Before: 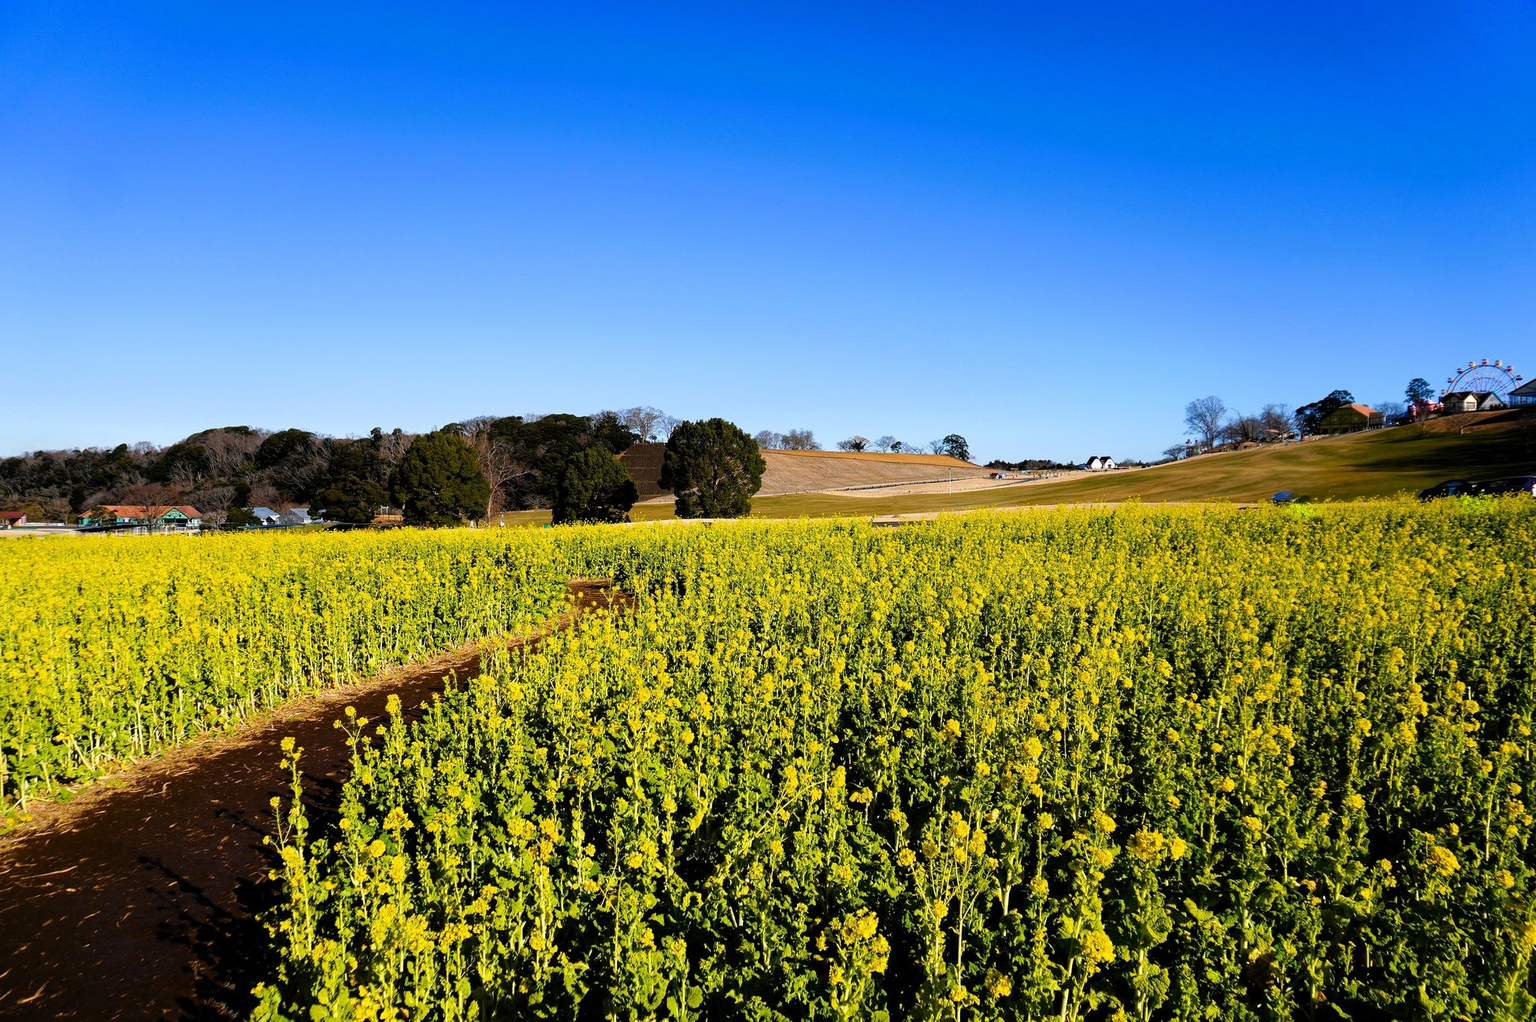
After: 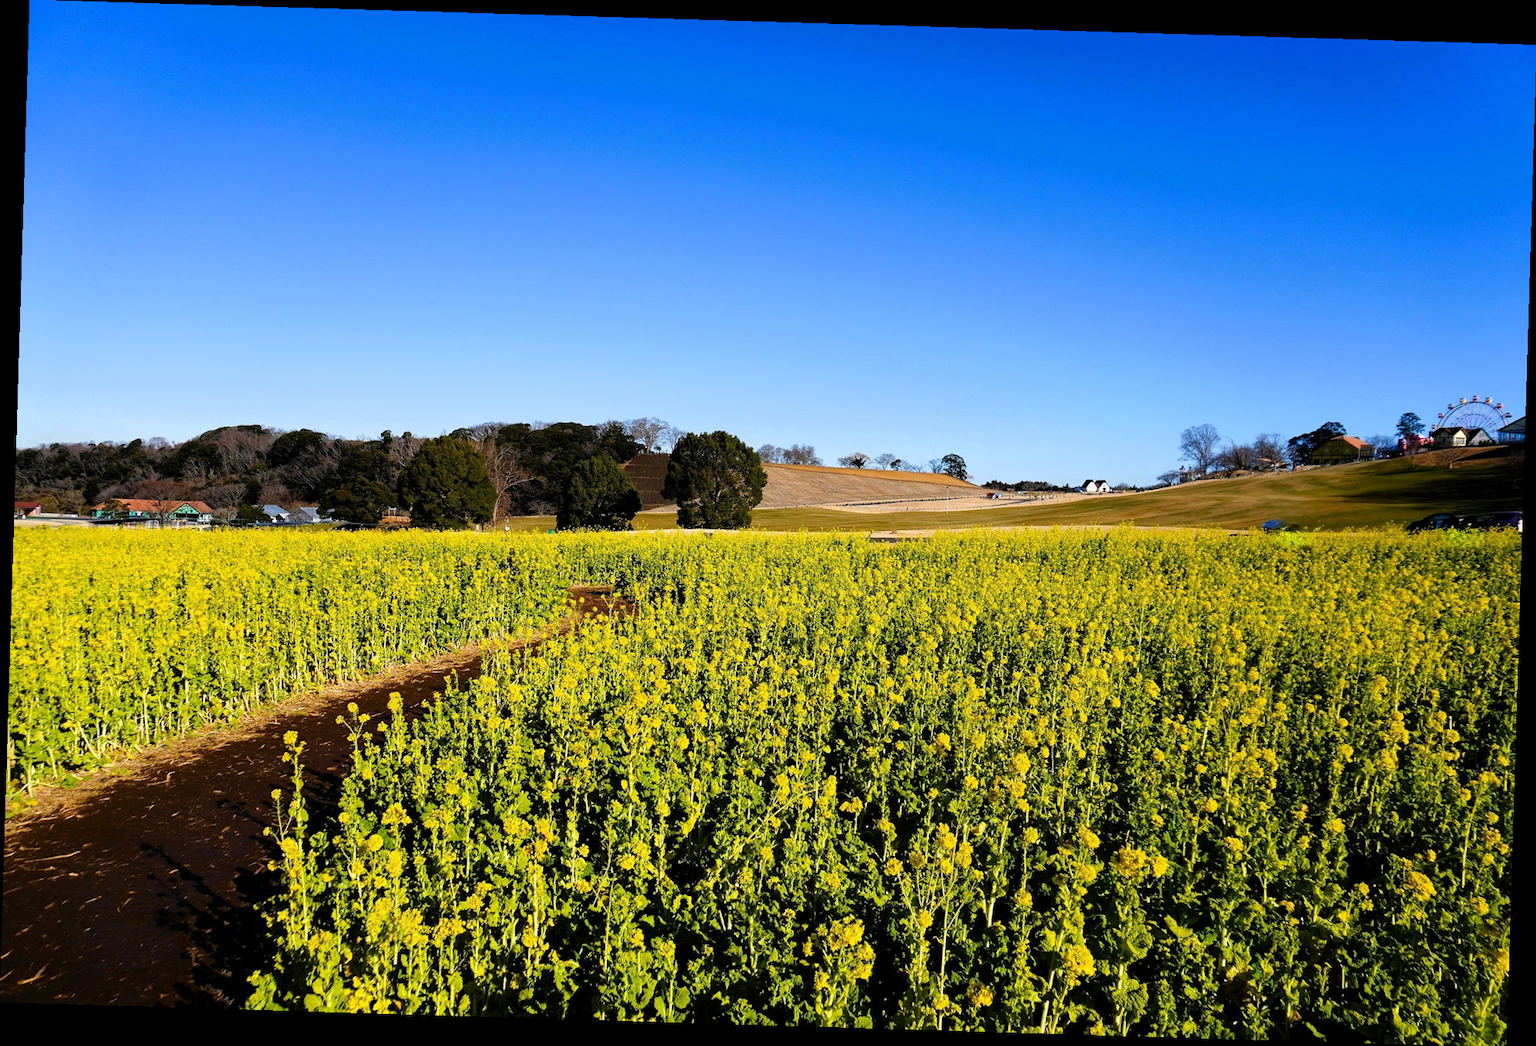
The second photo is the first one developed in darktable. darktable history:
rotate and perspective: rotation 1.72°, automatic cropping off
tone equalizer: on, module defaults
